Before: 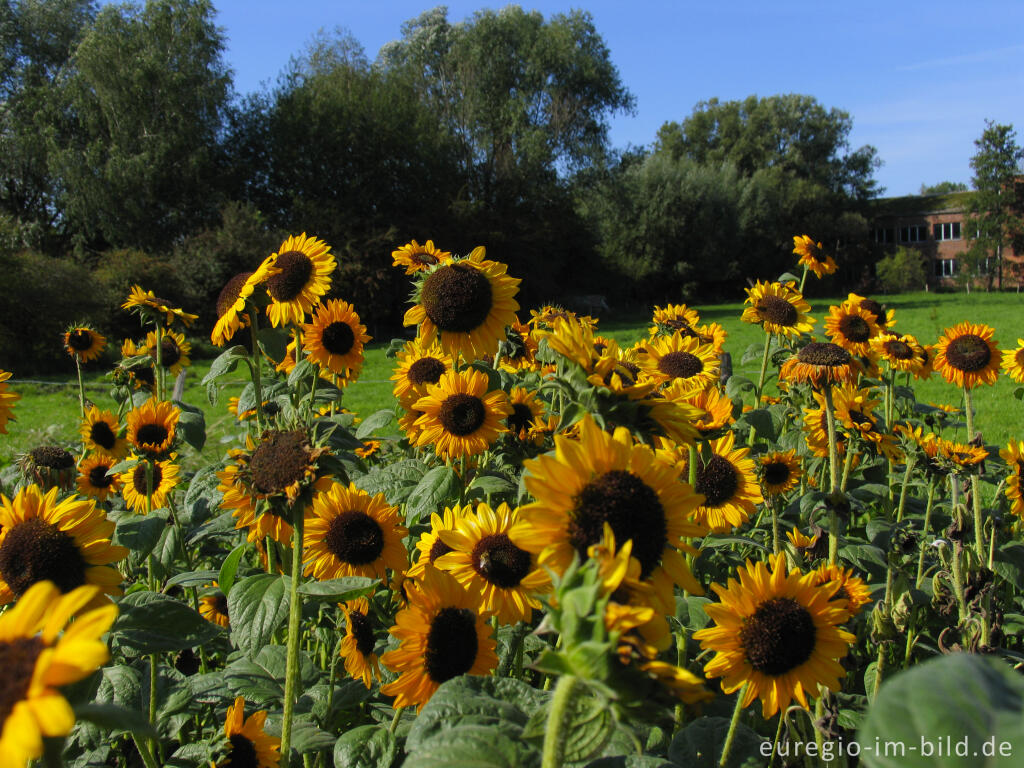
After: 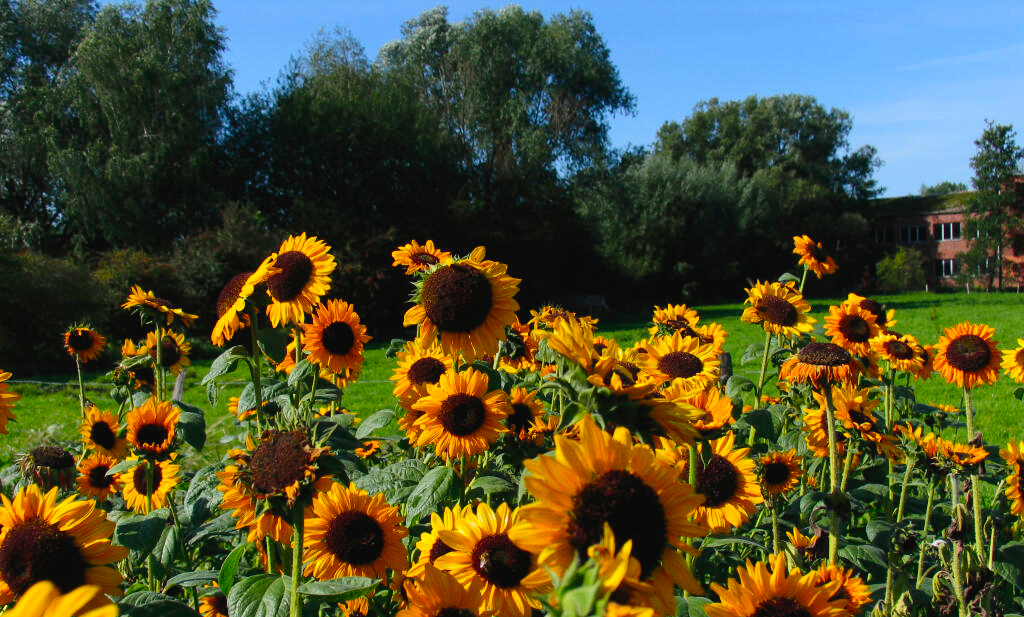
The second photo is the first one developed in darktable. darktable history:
tone curve: curves: ch0 [(0, 0.023) (0.217, 0.19) (0.754, 0.801) (1, 0.977)]; ch1 [(0, 0) (0.392, 0.398) (0.5, 0.5) (0.521, 0.528) (0.56, 0.577) (1, 1)]; ch2 [(0, 0) (0.5, 0.5) (0.579, 0.561) (0.65, 0.657) (1, 1)], color space Lab, independent channels, preserve colors none
crop: bottom 19.552%
